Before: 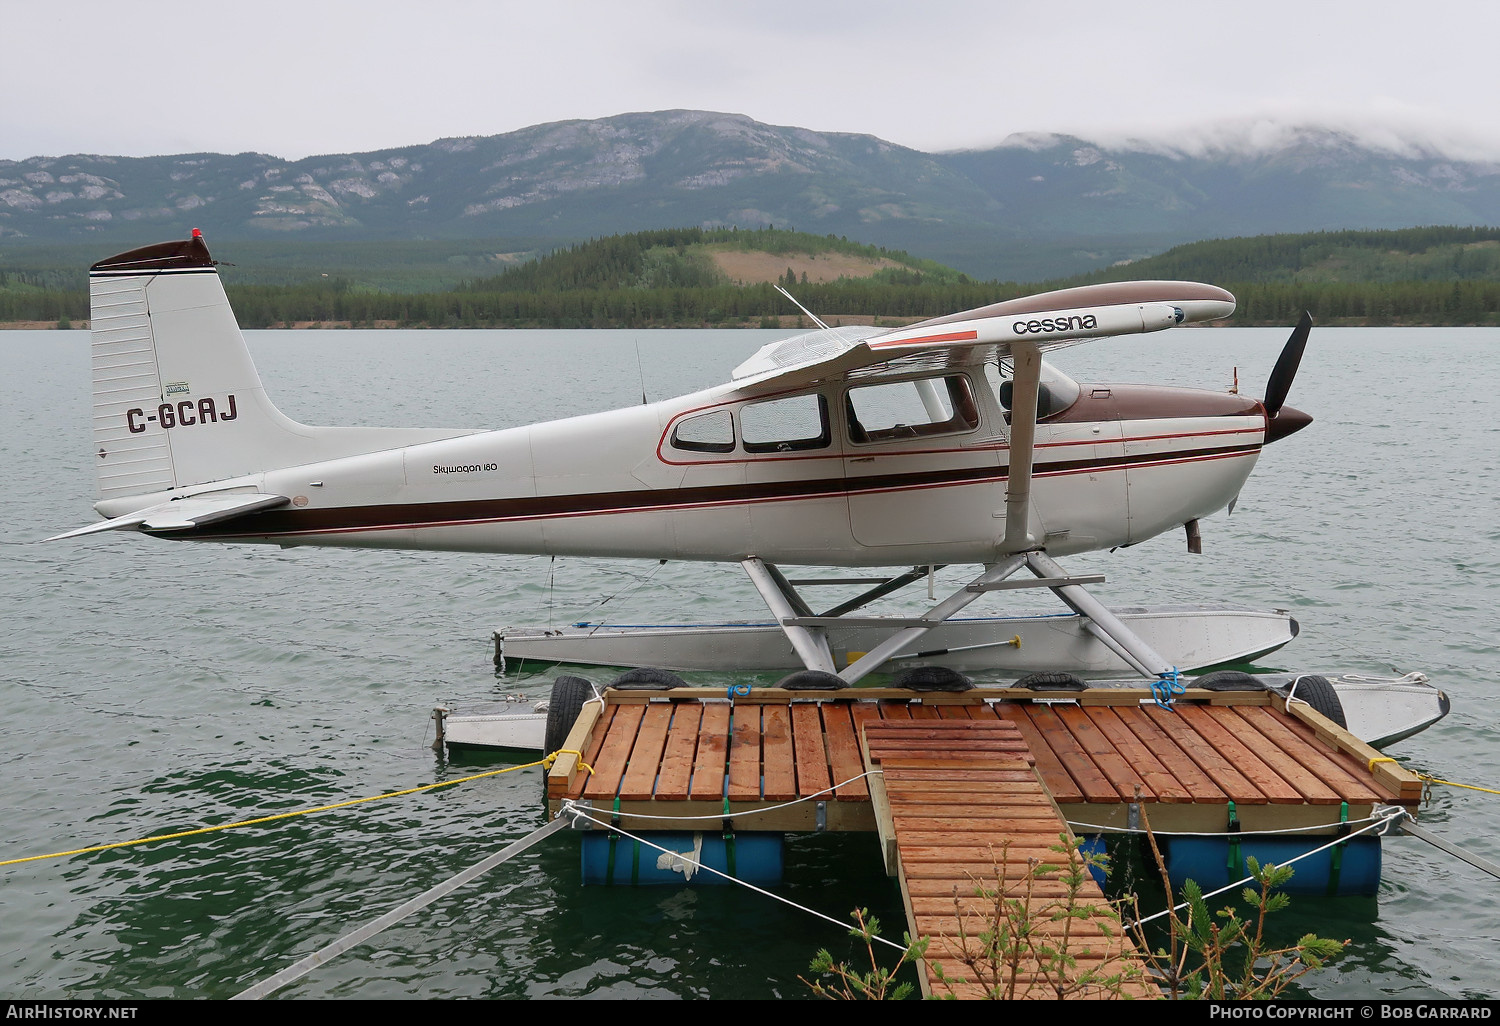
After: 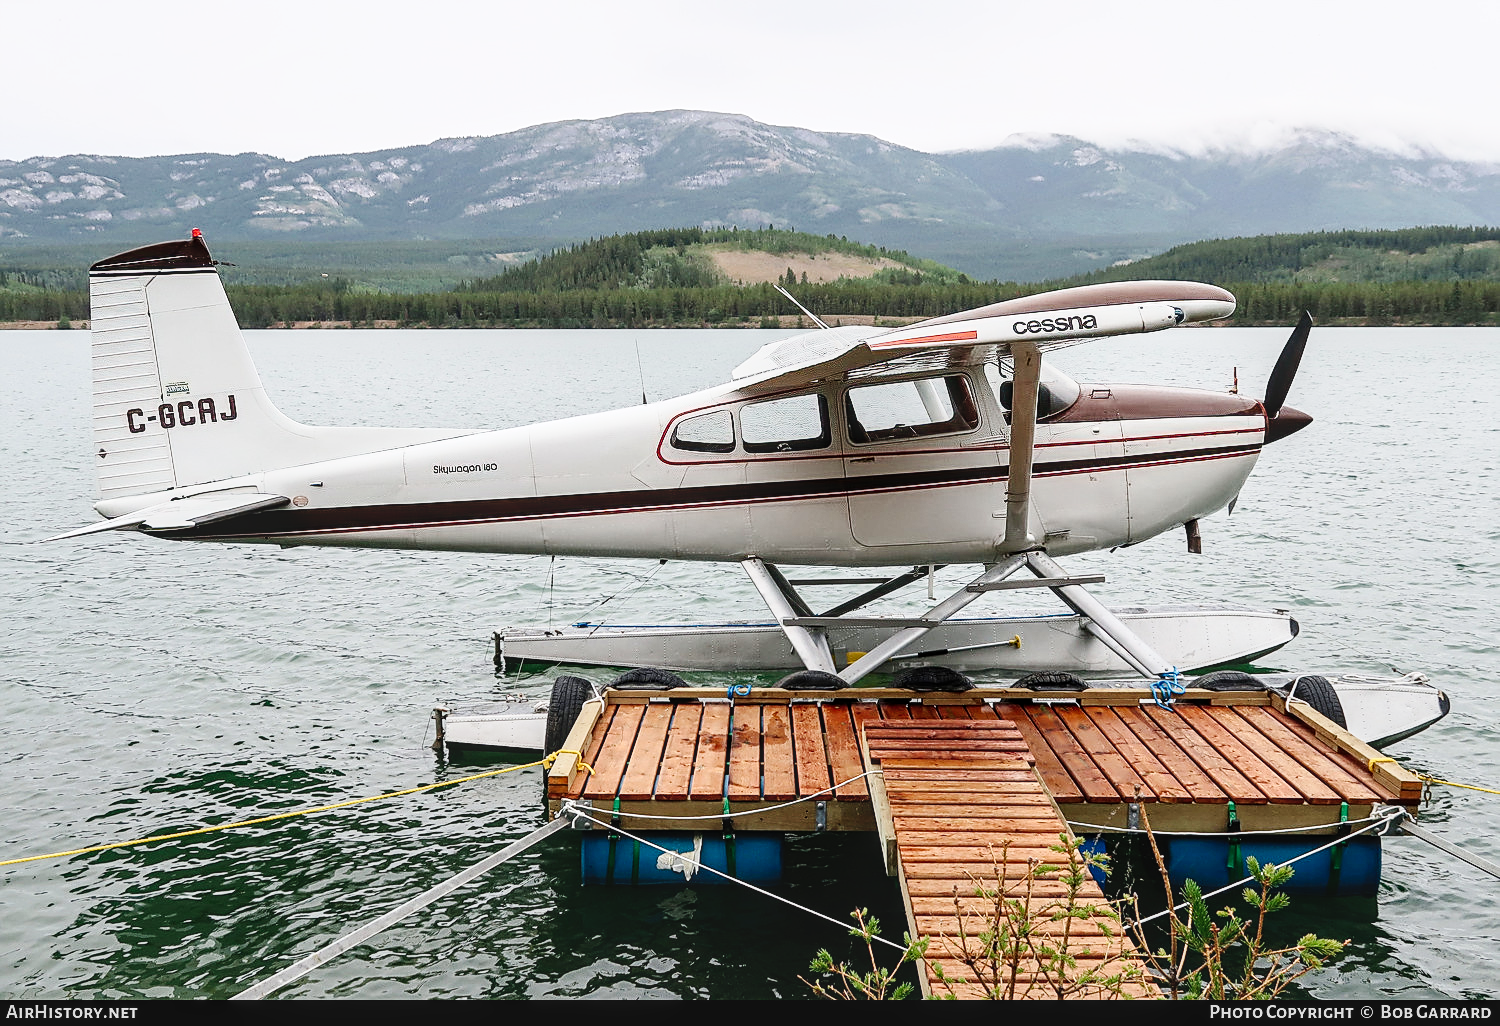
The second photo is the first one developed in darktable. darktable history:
tone curve: curves: ch0 [(0, 0.023) (0.087, 0.065) (0.184, 0.168) (0.45, 0.54) (0.57, 0.683) (0.722, 0.825) (0.877, 0.948) (1, 1)]; ch1 [(0, 0) (0.388, 0.369) (0.44, 0.45) (0.495, 0.491) (0.534, 0.528) (0.657, 0.655) (1, 1)]; ch2 [(0, 0) (0.353, 0.317) (0.408, 0.427) (0.5, 0.497) (0.534, 0.544) (0.576, 0.605) (0.625, 0.631) (1, 1)], preserve colors none
sharpen: on, module defaults
local contrast: on, module defaults
contrast brightness saturation: contrast 0.237, brightness 0.094
